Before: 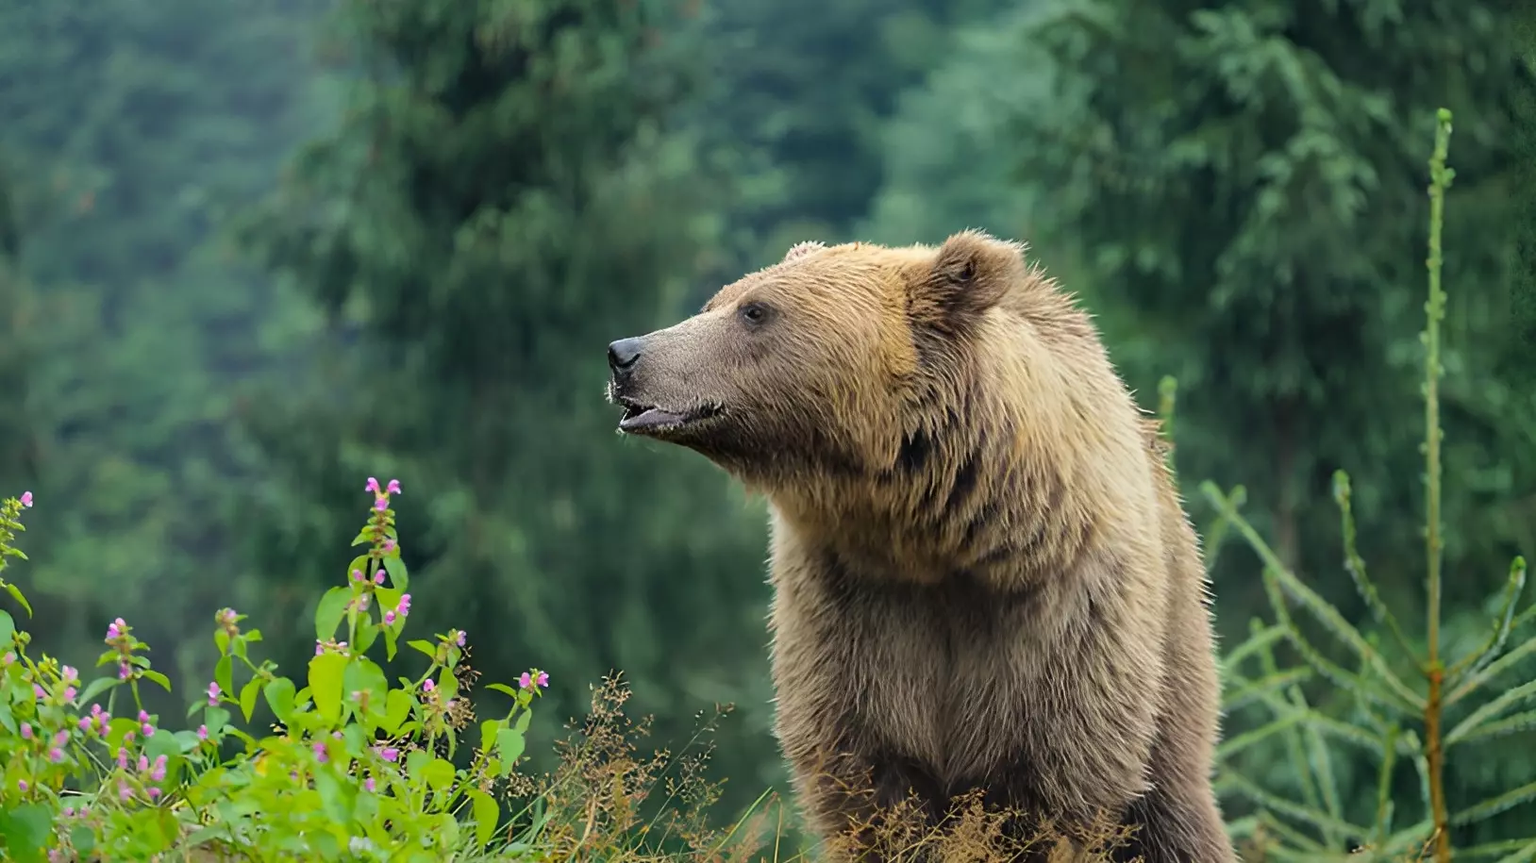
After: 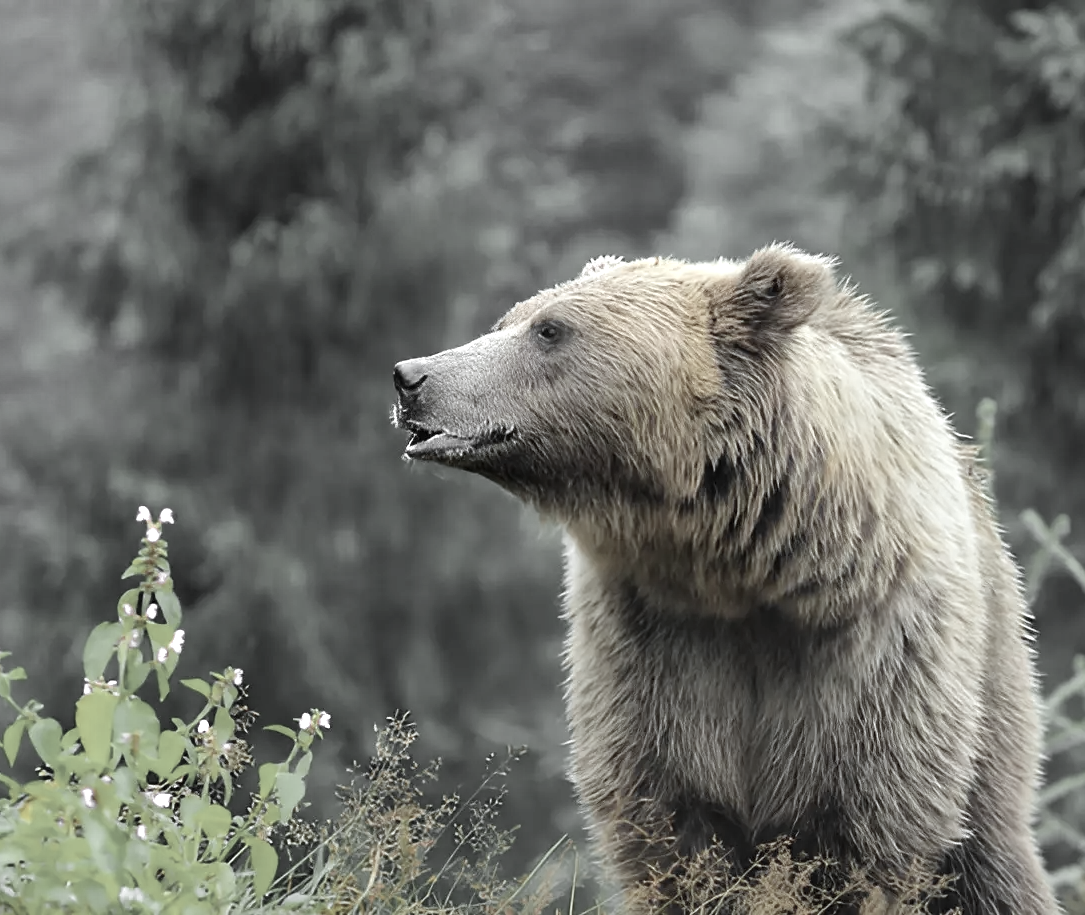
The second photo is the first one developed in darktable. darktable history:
exposure: black level correction 0, exposure 0.5 EV, compensate exposure bias true, compensate highlight preservation false
crop: left 15.419%, right 17.914%
color zones: curves: ch0 [(0, 0.613) (0.01, 0.613) (0.245, 0.448) (0.498, 0.529) (0.642, 0.665) (0.879, 0.777) (0.99, 0.613)]; ch1 [(0, 0.035) (0.121, 0.189) (0.259, 0.197) (0.415, 0.061) (0.589, 0.022) (0.732, 0.022) (0.857, 0.026) (0.991, 0.053)]
color calibration: illuminant Planckian (black body), adaptation linear Bradford (ICC v4), x 0.361, y 0.366, temperature 4511.61 K, saturation algorithm version 1 (2020)
white balance: red 0.988, blue 1.017
